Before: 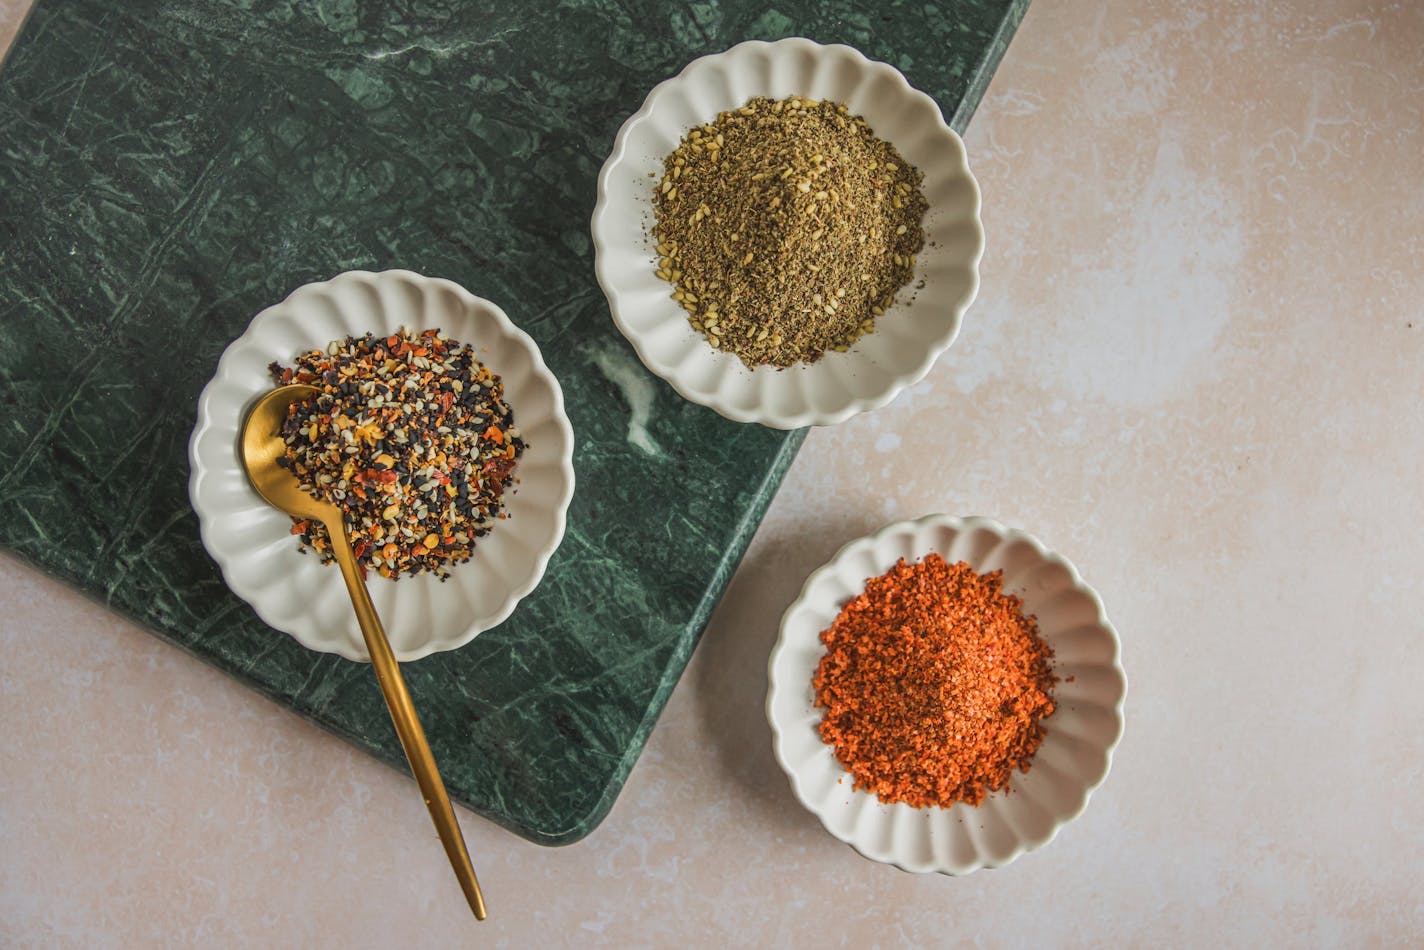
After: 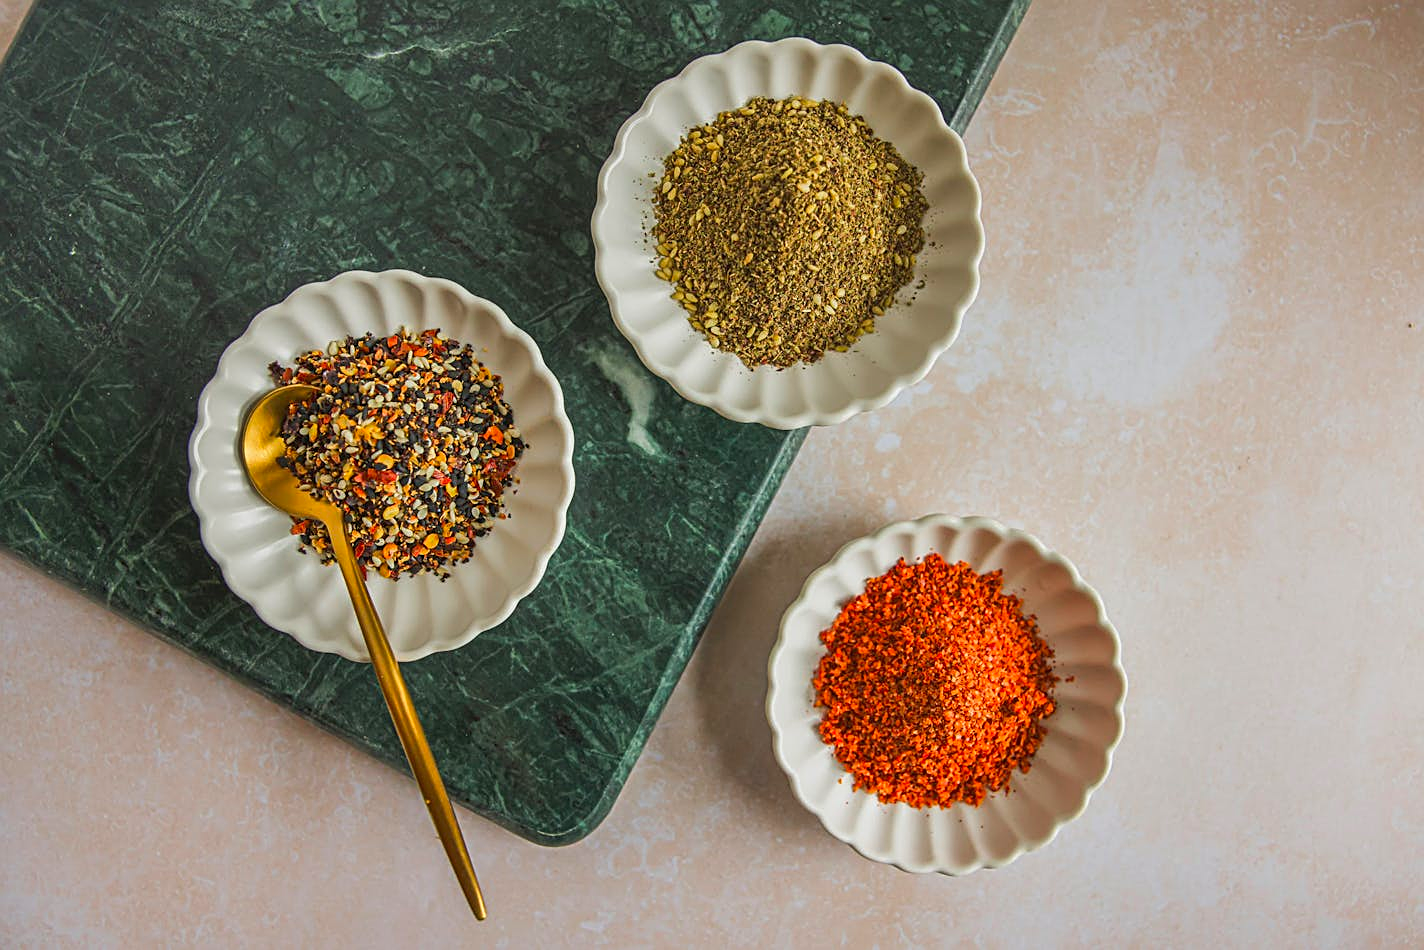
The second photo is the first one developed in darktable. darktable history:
color correction: highlights b* -0.047, saturation 1.35
sharpen: amount 0.533
